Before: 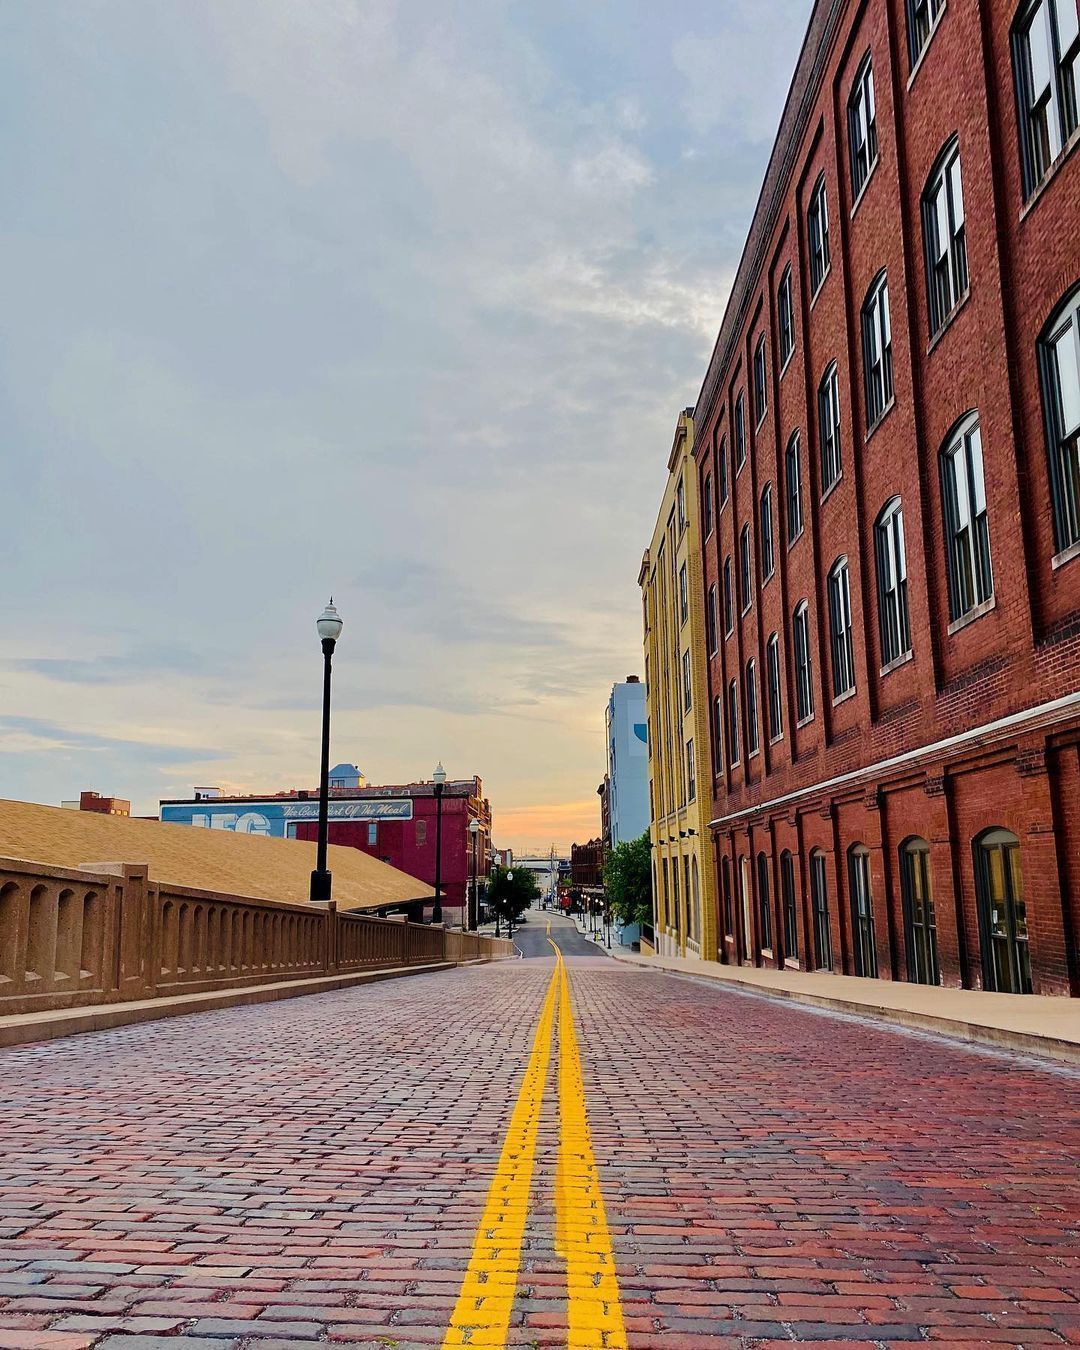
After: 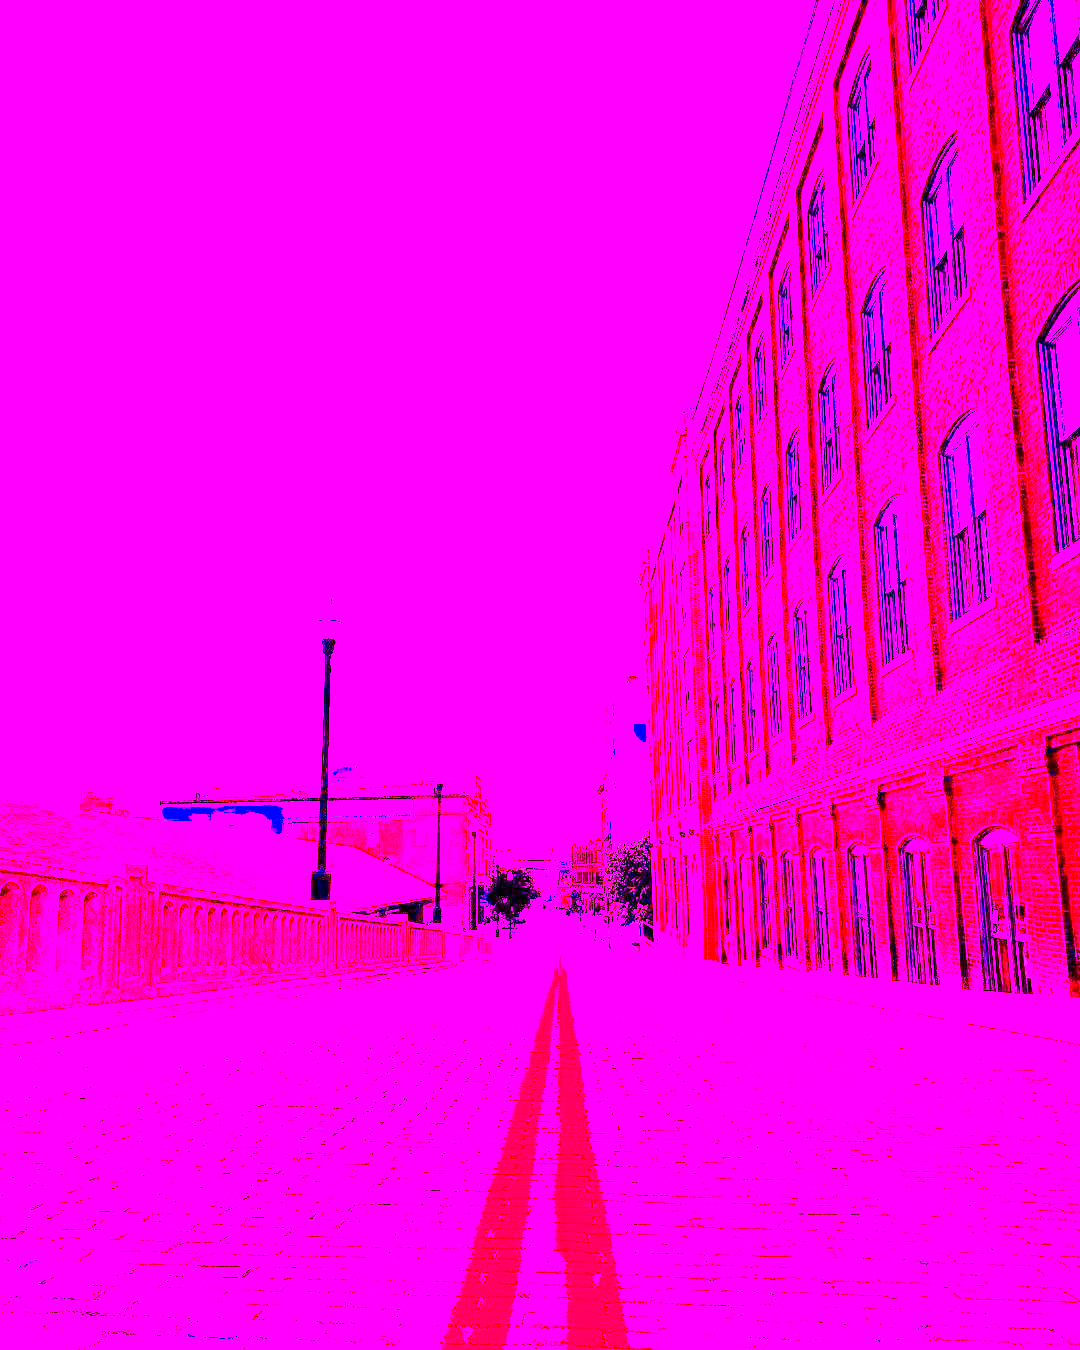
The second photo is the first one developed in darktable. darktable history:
contrast brightness saturation: contrast 0.4, brightness 0.1, saturation 0.21
white balance: red 8, blue 8
